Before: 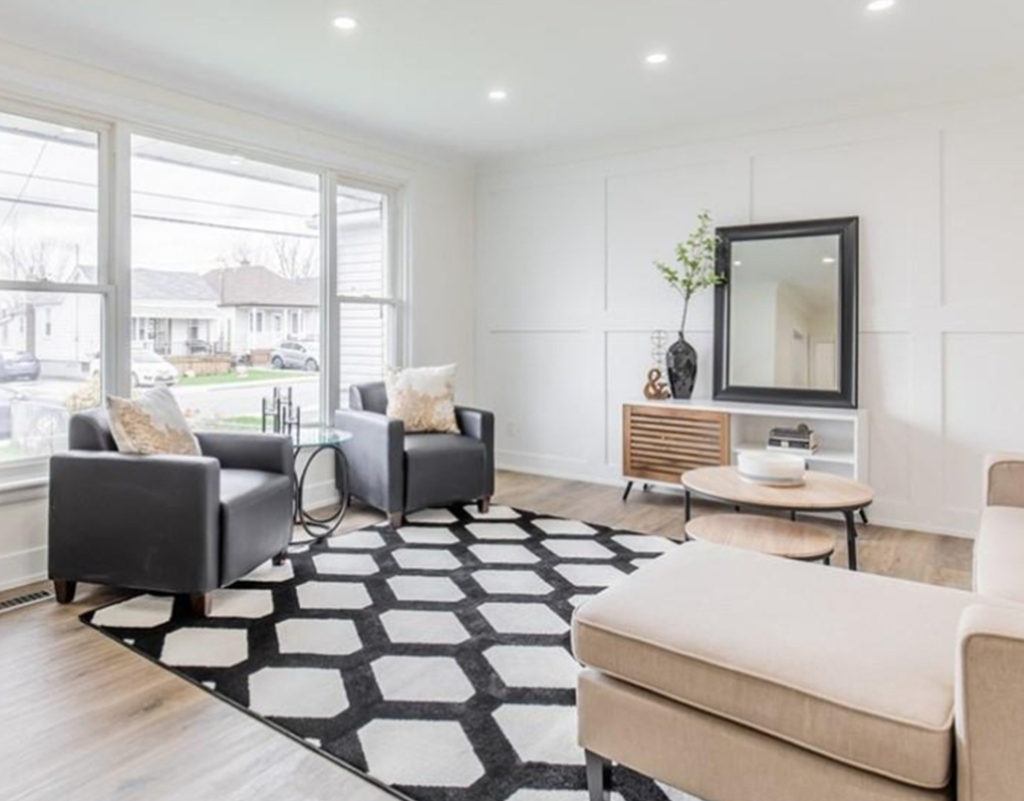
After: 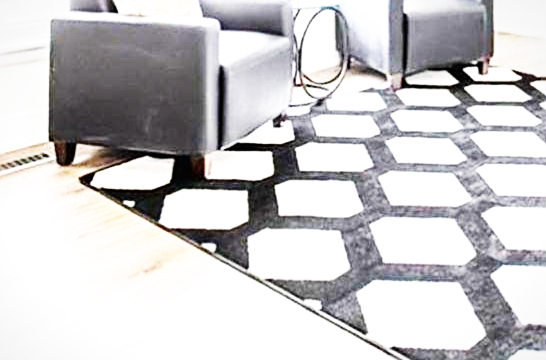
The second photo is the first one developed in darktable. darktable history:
base curve: curves: ch0 [(0, 0) (0.007, 0.004) (0.027, 0.03) (0.046, 0.07) (0.207, 0.54) (0.442, 0.872) (0.673, 0.972) (1, 1)], preserve colors none
vignetting: fall-off start 85%, fall-off radius 80%, brightness -0.182, saturation -0.3, width/height ratio 1.219, dithering 8-bit output, unbound false
crop and rotate: top 54.778%, right 46.61%, bottom 0.159%
exposure: black level correction 0, exposure 1.1 EV, compensate exposure bias true, compensate highlight preservation false
sharpen: on, module defaults
